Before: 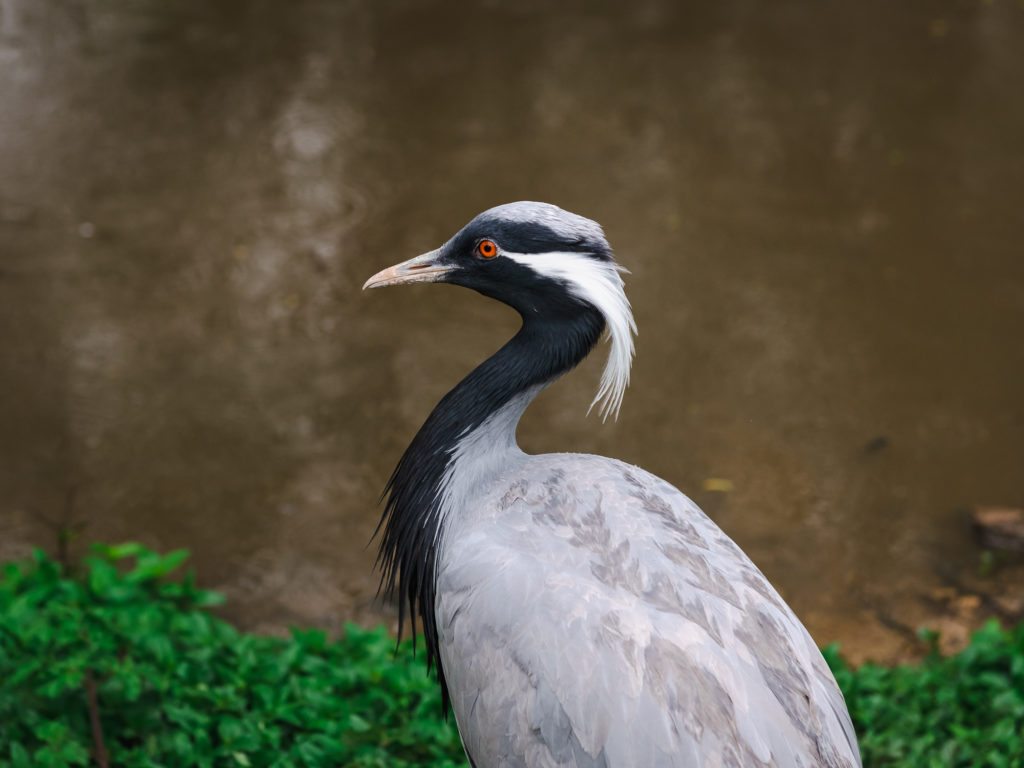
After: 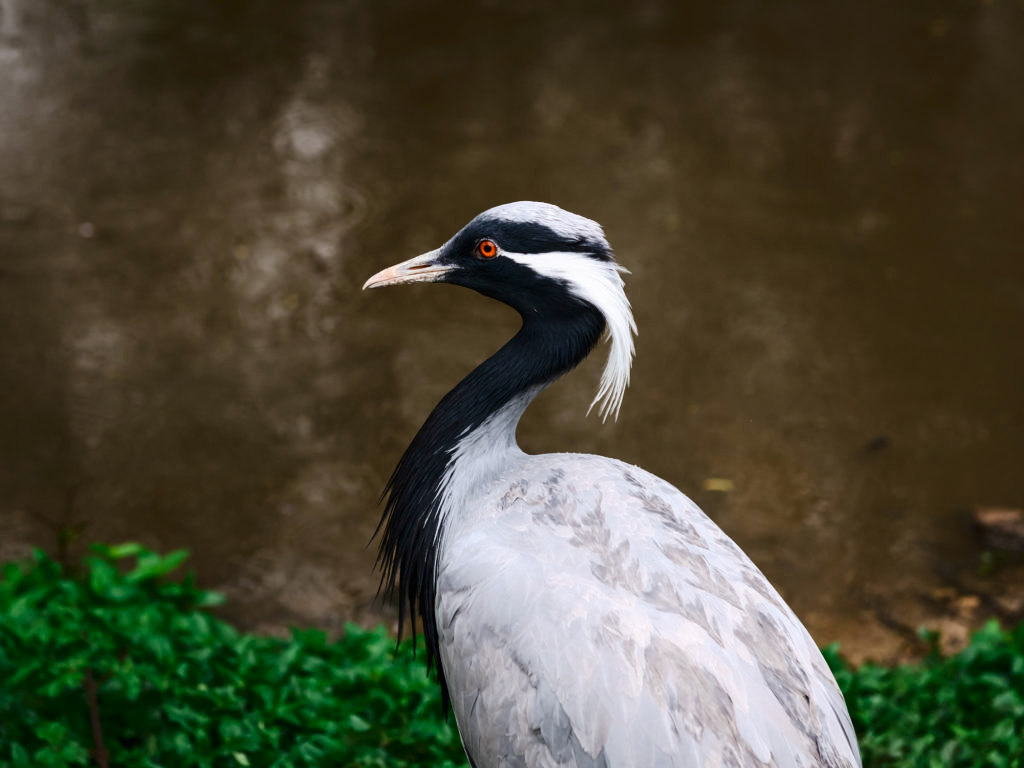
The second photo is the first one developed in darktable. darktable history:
contrast brightness saturation: contrast 0.276
